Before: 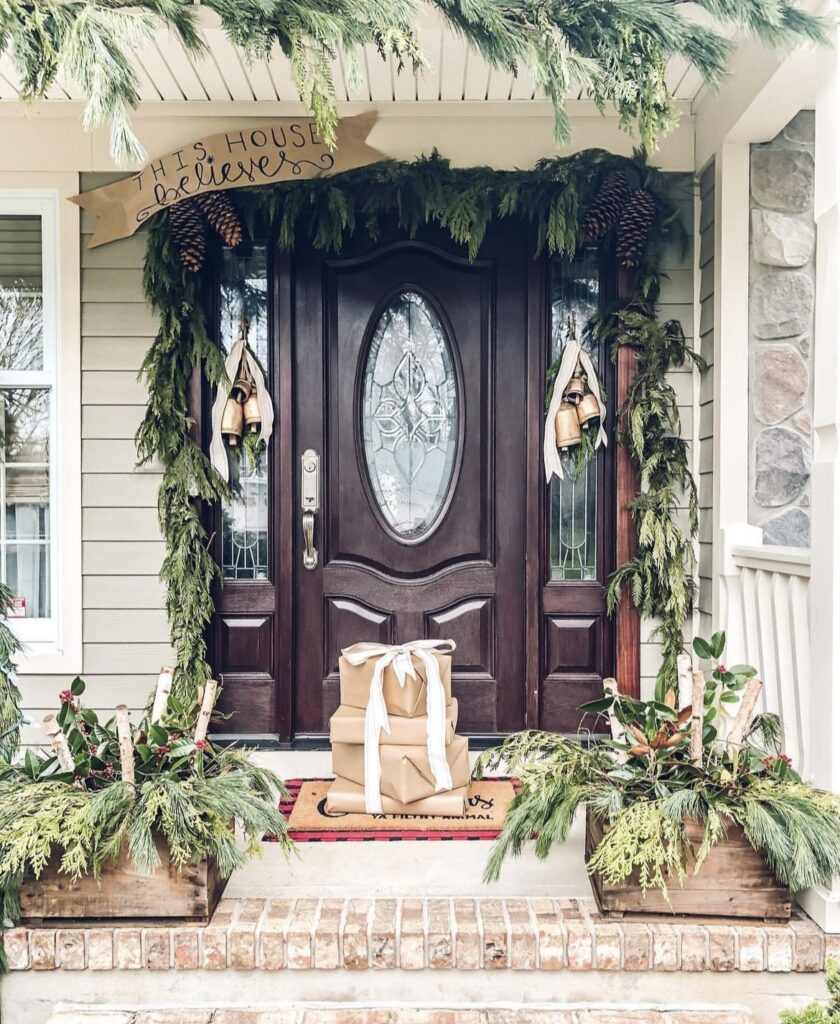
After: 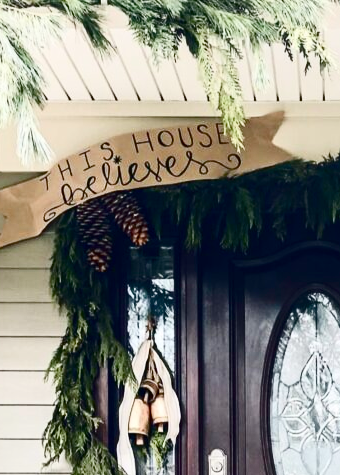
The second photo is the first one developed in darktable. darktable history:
crop and rotate: left 11.126%, top 0.081%, right 48.369%, bottom 53.496%
contrast brightness saturation: contrast 0.287
color balance rgb: linear chroma grading › global chroma 0.801%, perceptual saturation grading › global saturation 20%, perceptual saturation grading › highlights -50.095%, perceptual saturation grading › shadows 30.049%
